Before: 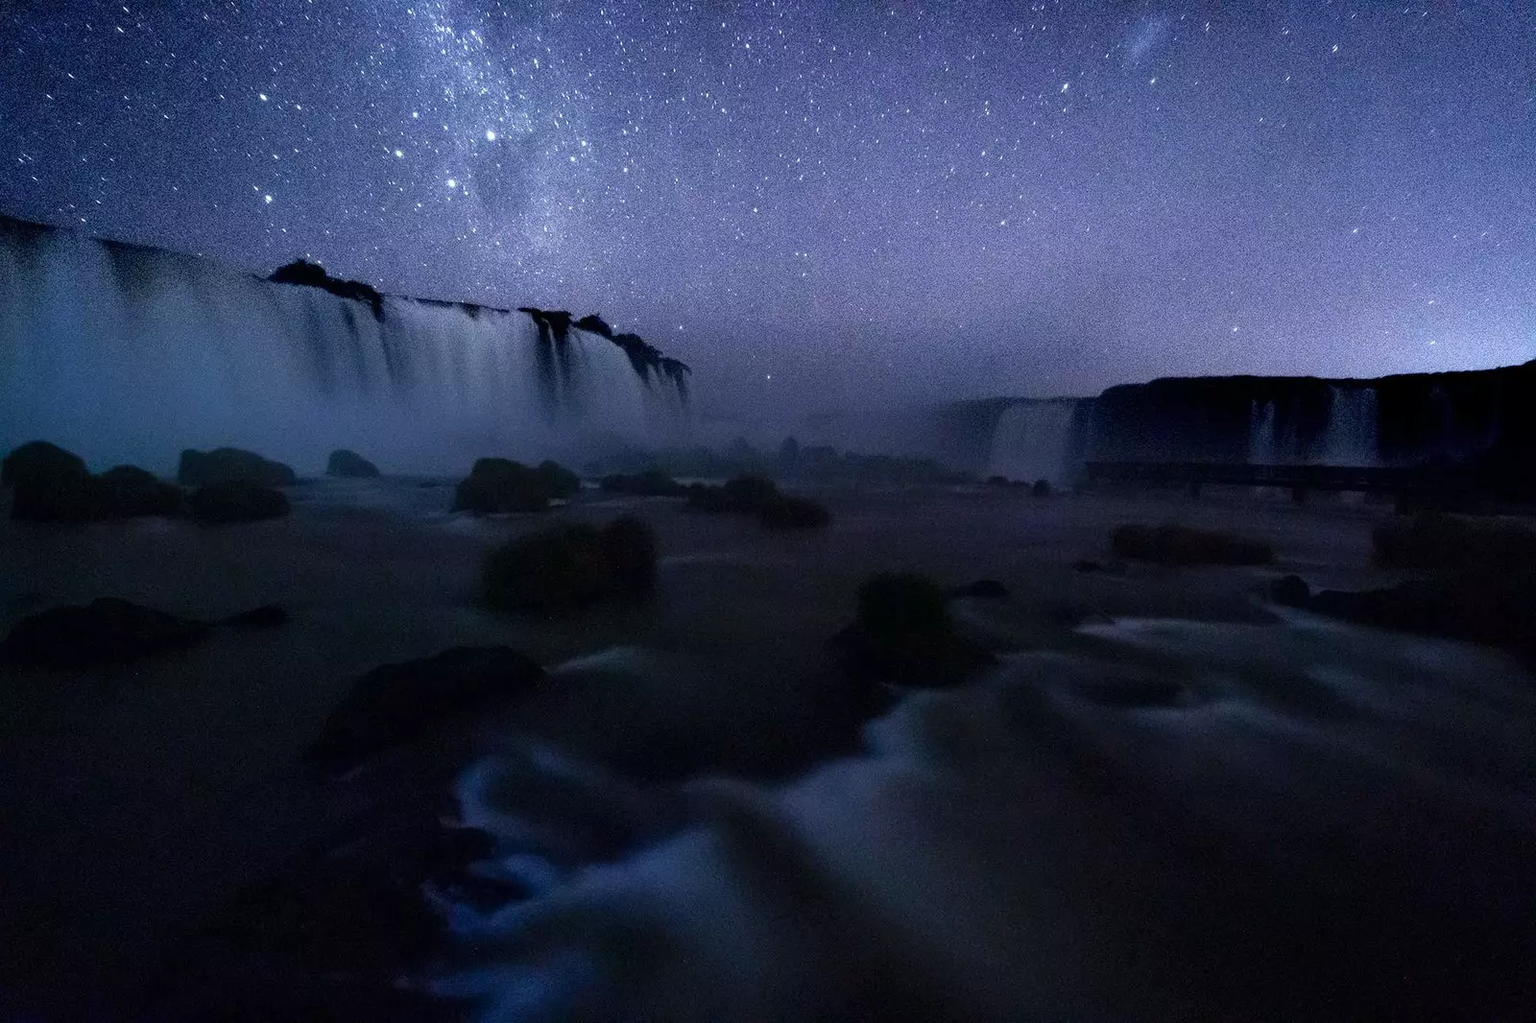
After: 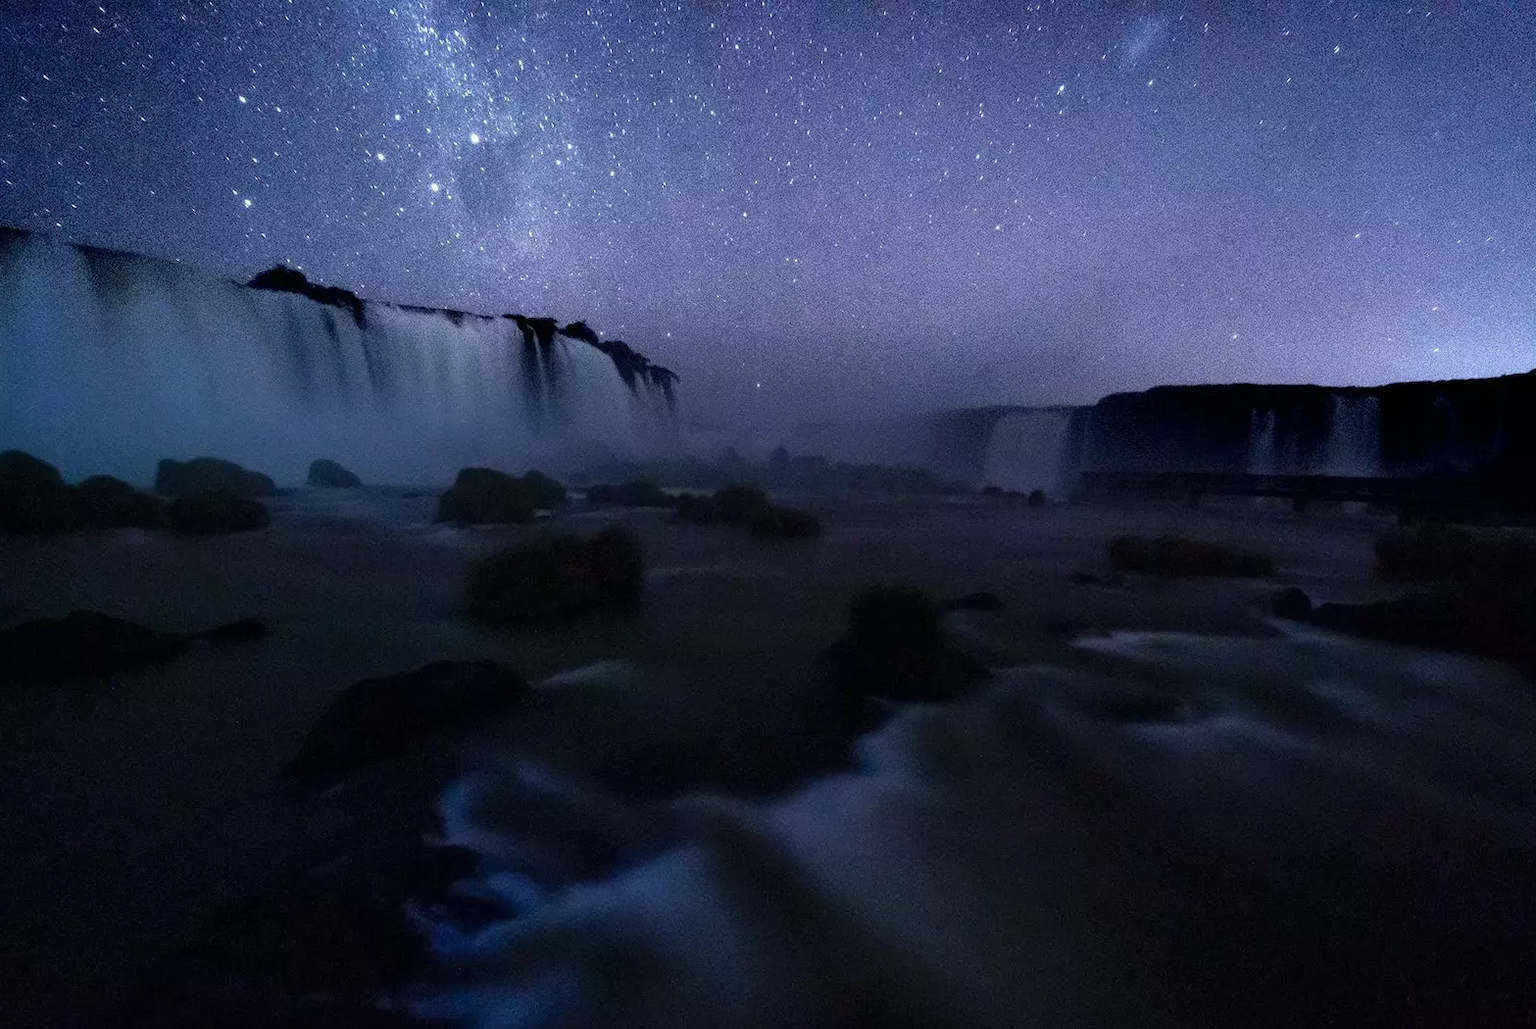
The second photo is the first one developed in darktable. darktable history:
crop: left 1.727%, right 0.281%, bottom 1.464%
